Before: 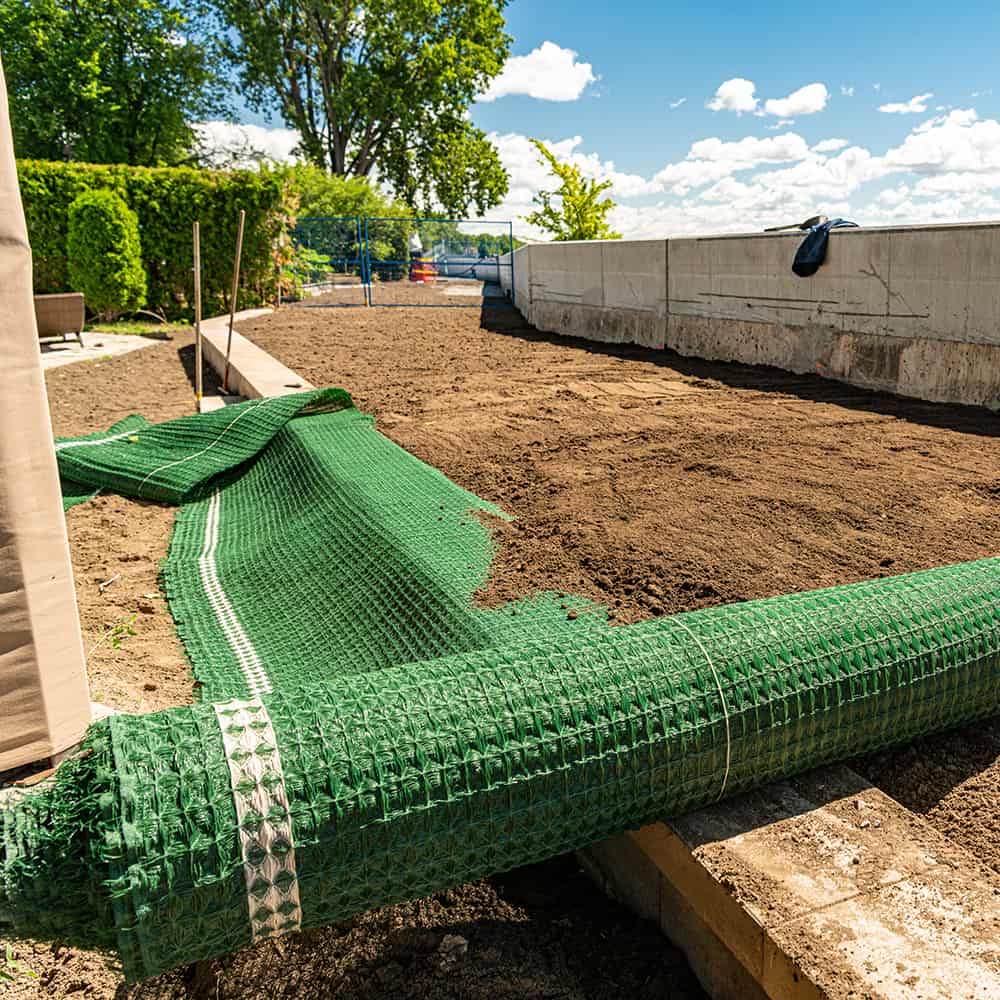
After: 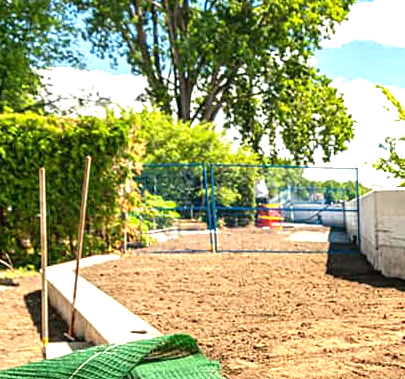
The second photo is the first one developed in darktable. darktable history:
crop: left 15.452%, top 5.459%, right 43.956%, bottom 56.62%
exposure: black level correction 0, exposure 0.9 EV, compensate highlight preservation false
contrast equalizer: y [[0.5, 0.5, 0.478, 0.5, 0.5, 0.5], [0.5 ×6], [0.5 ×6], [0 ×6], [0 ×6]]
